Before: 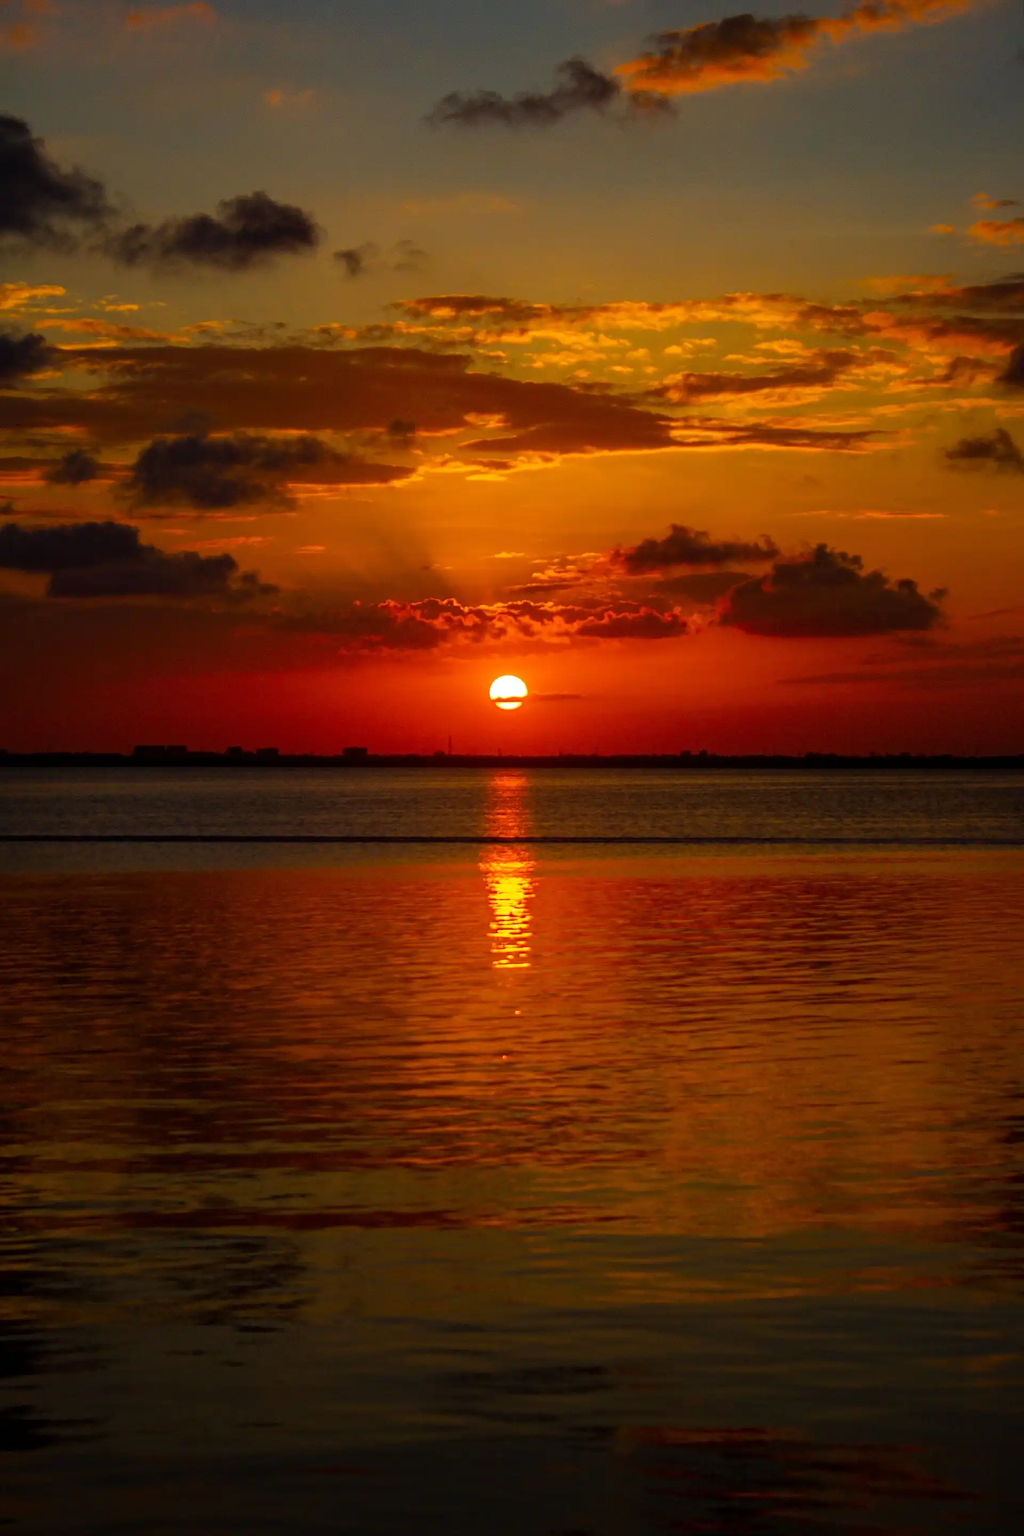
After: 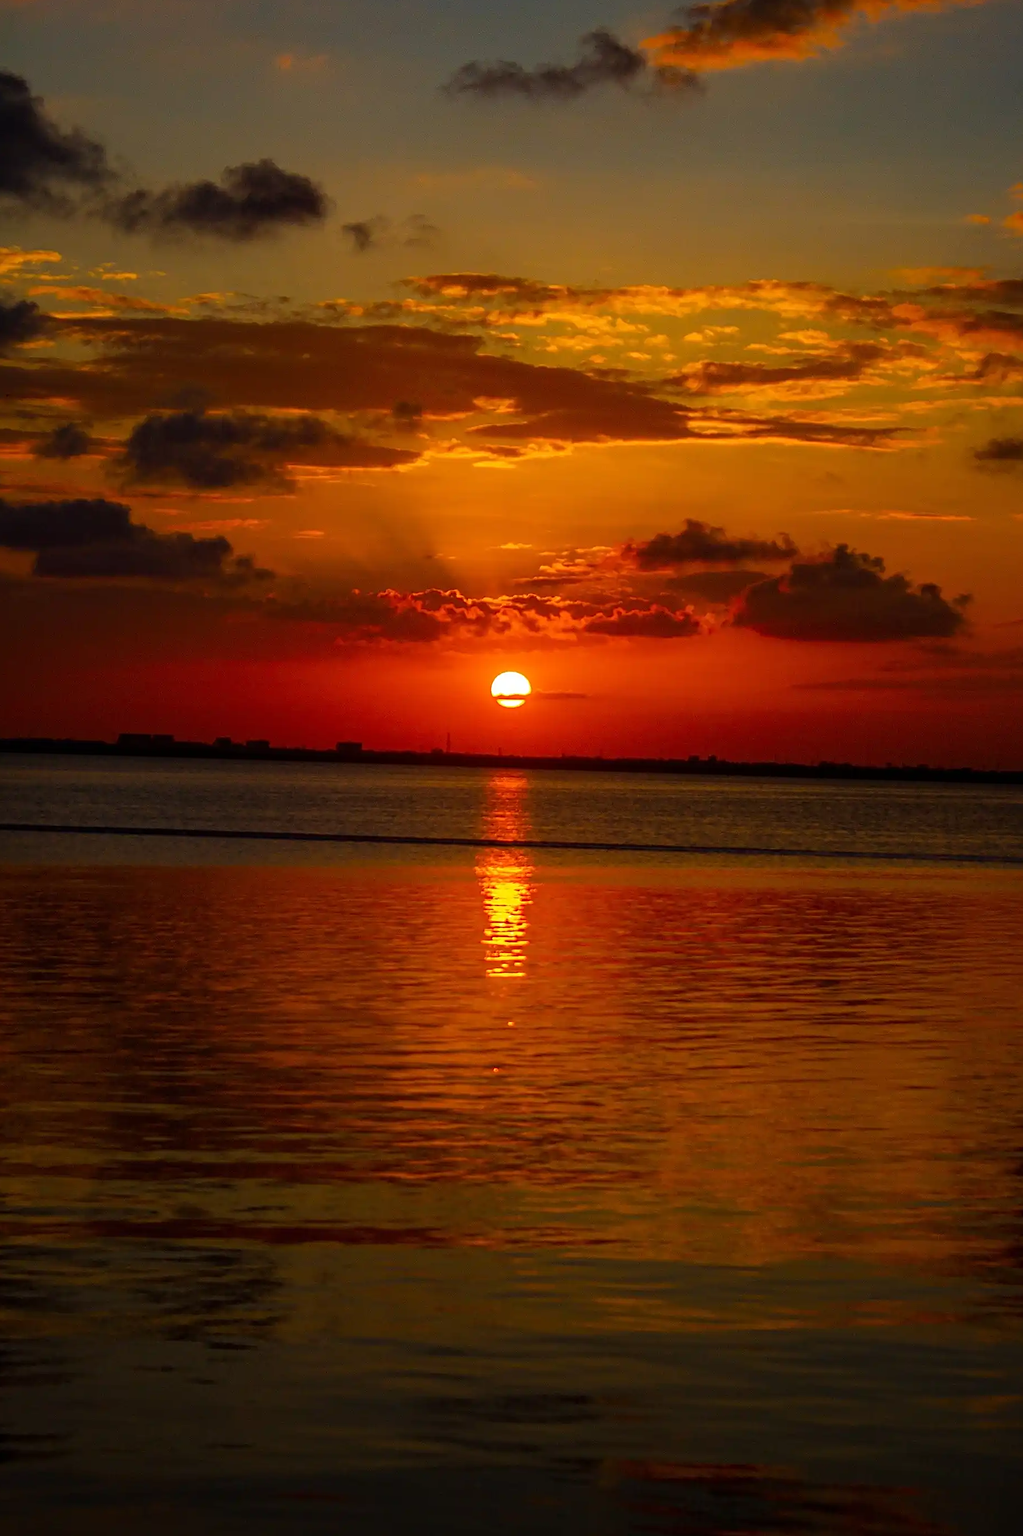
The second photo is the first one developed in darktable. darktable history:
sharpen: on, module defaults
crop and rotate: angle -1.69°
